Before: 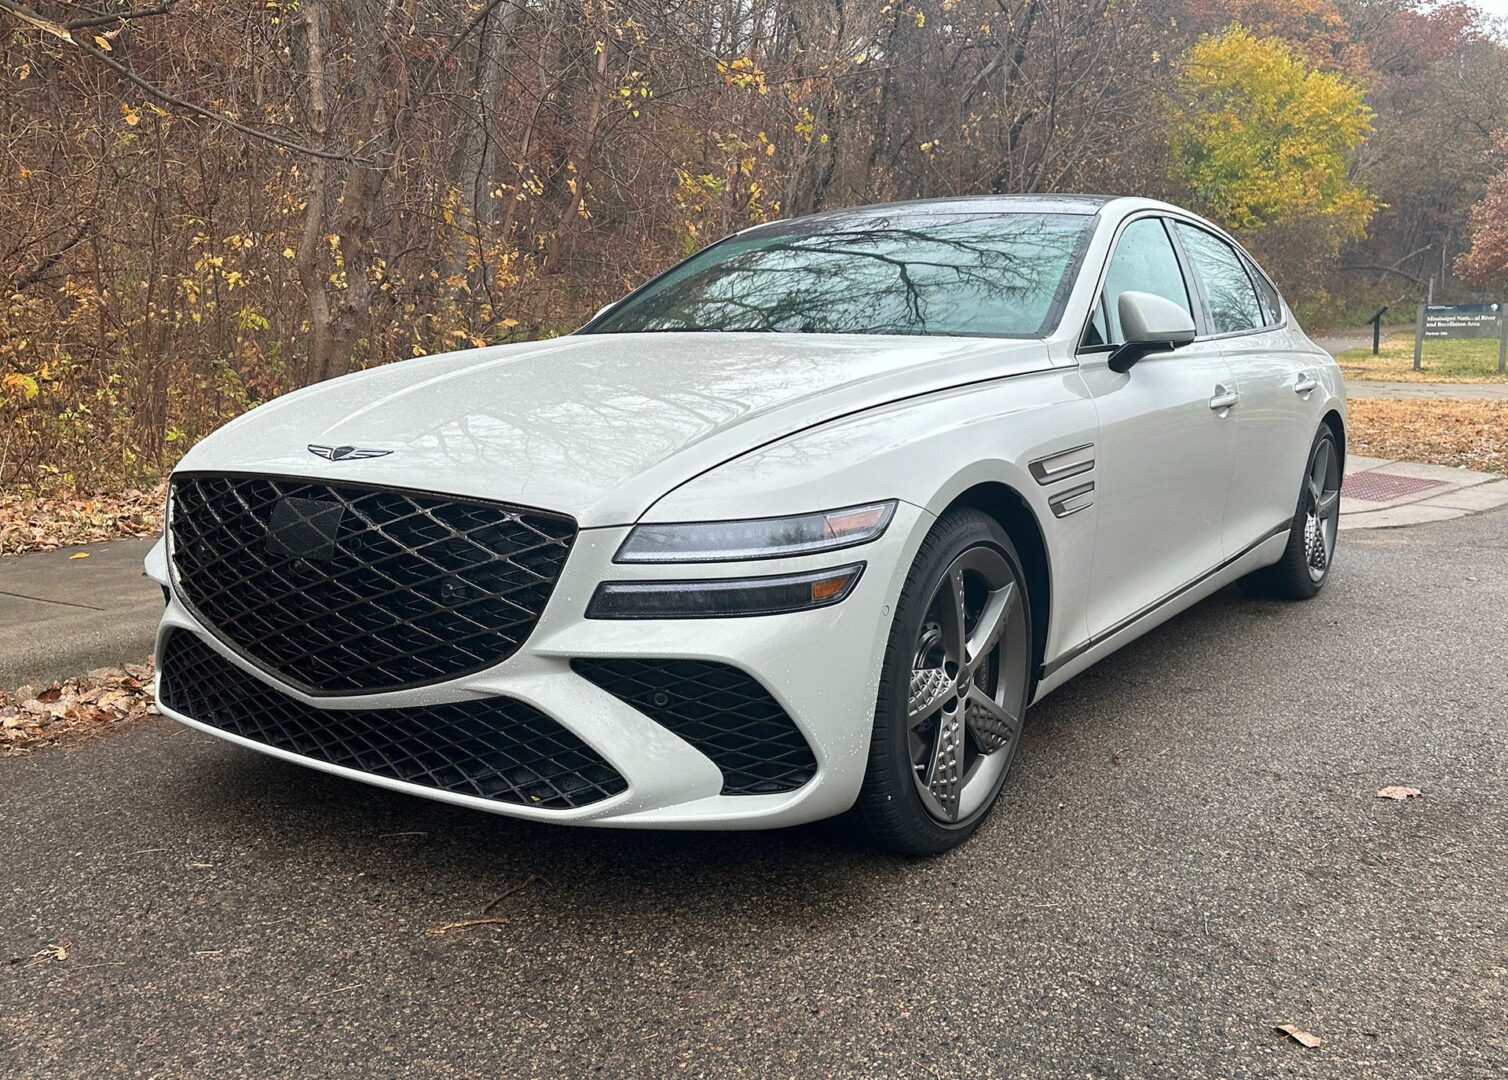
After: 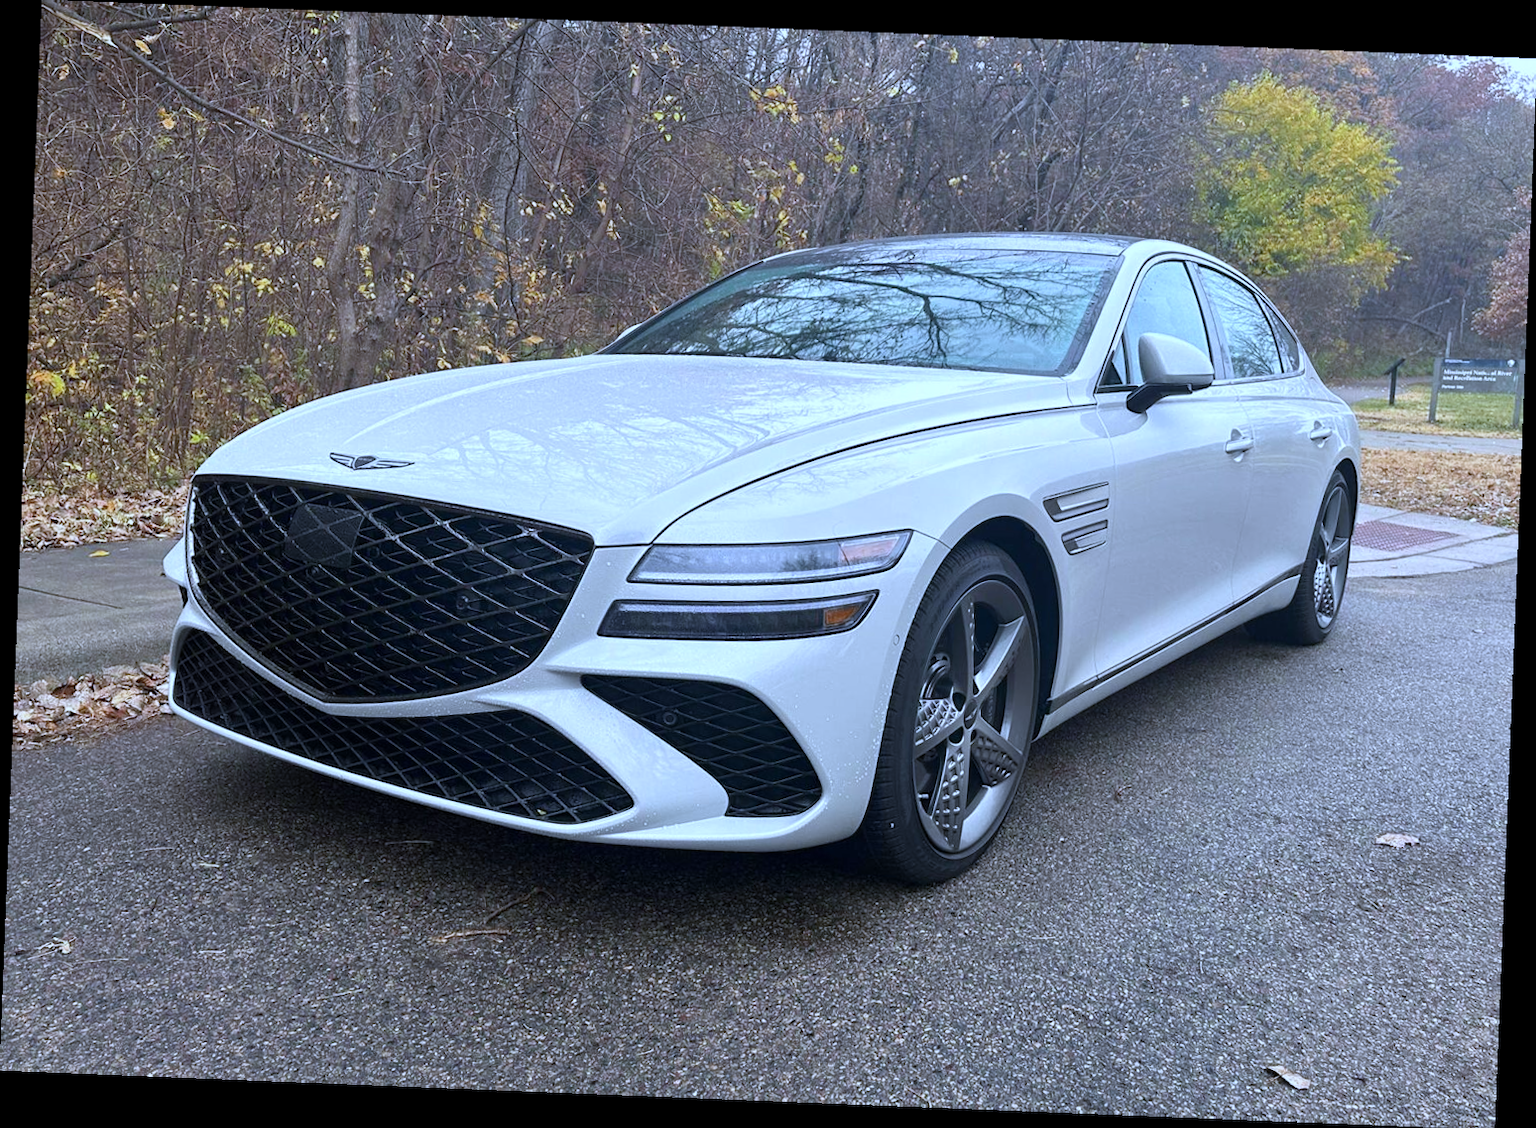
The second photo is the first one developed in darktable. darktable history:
rotate and perspective: rotation 2.27°, automatic cropping off
exposure: compensate highlight preservation false
white balance: red 0.871, blue 1.249
